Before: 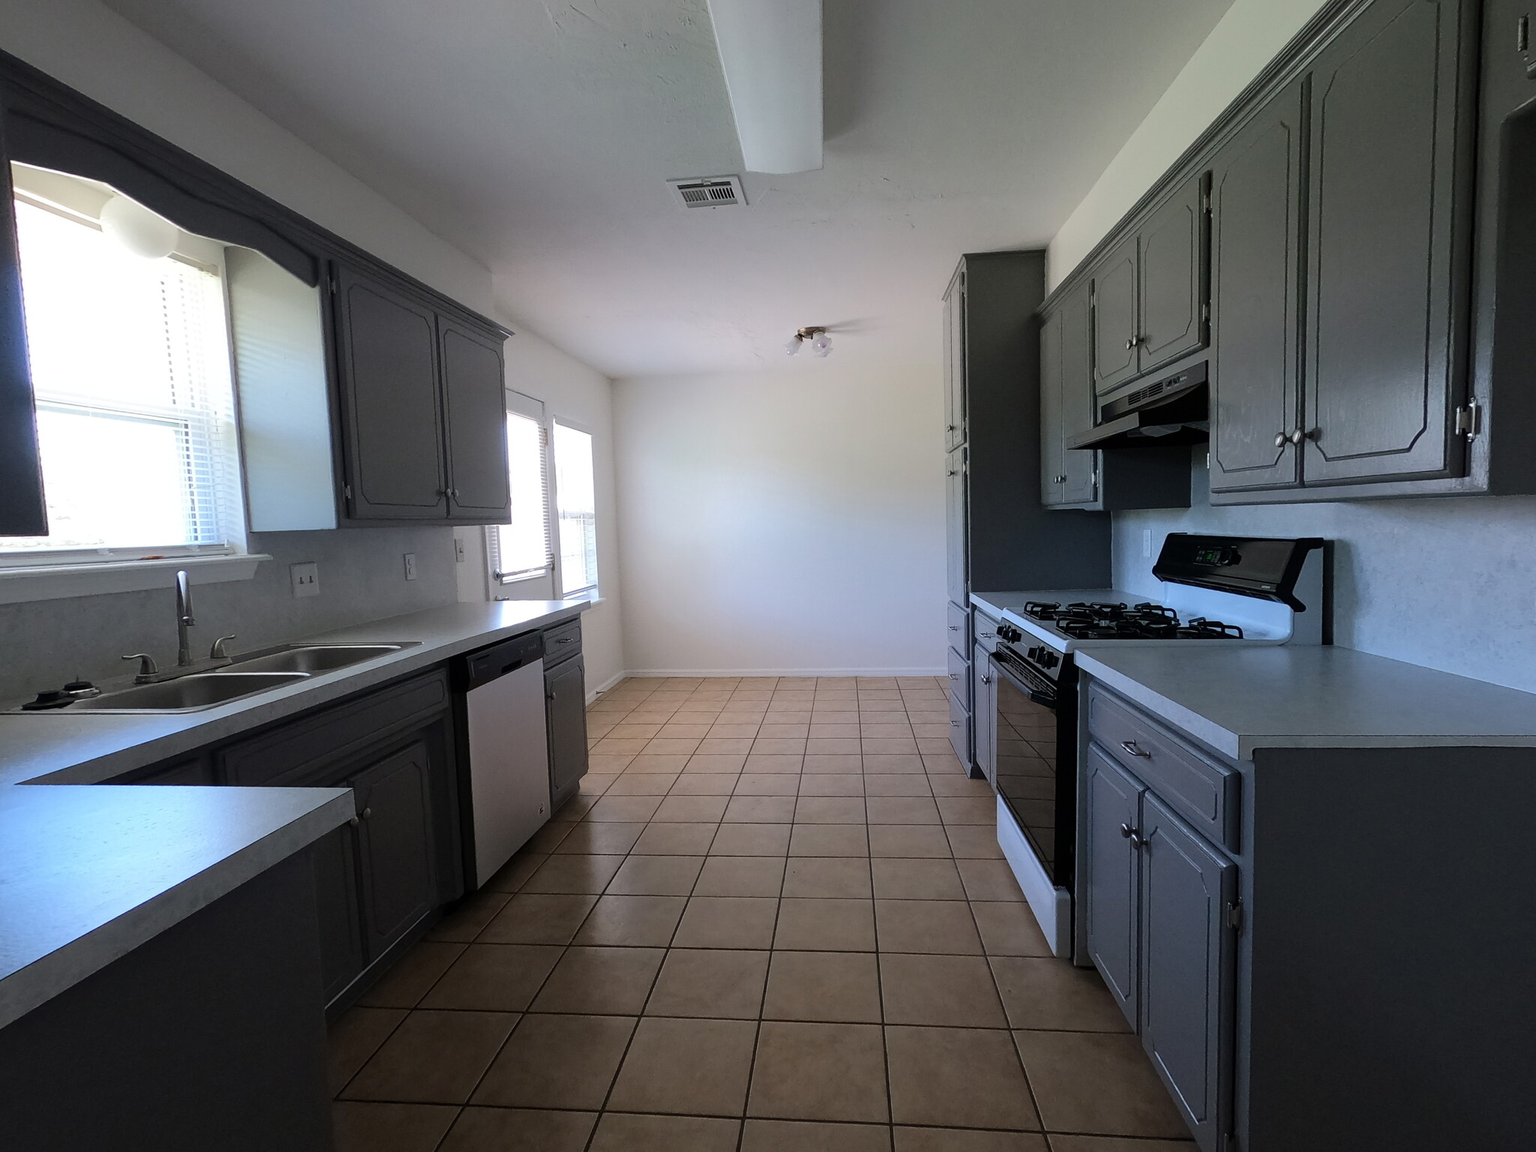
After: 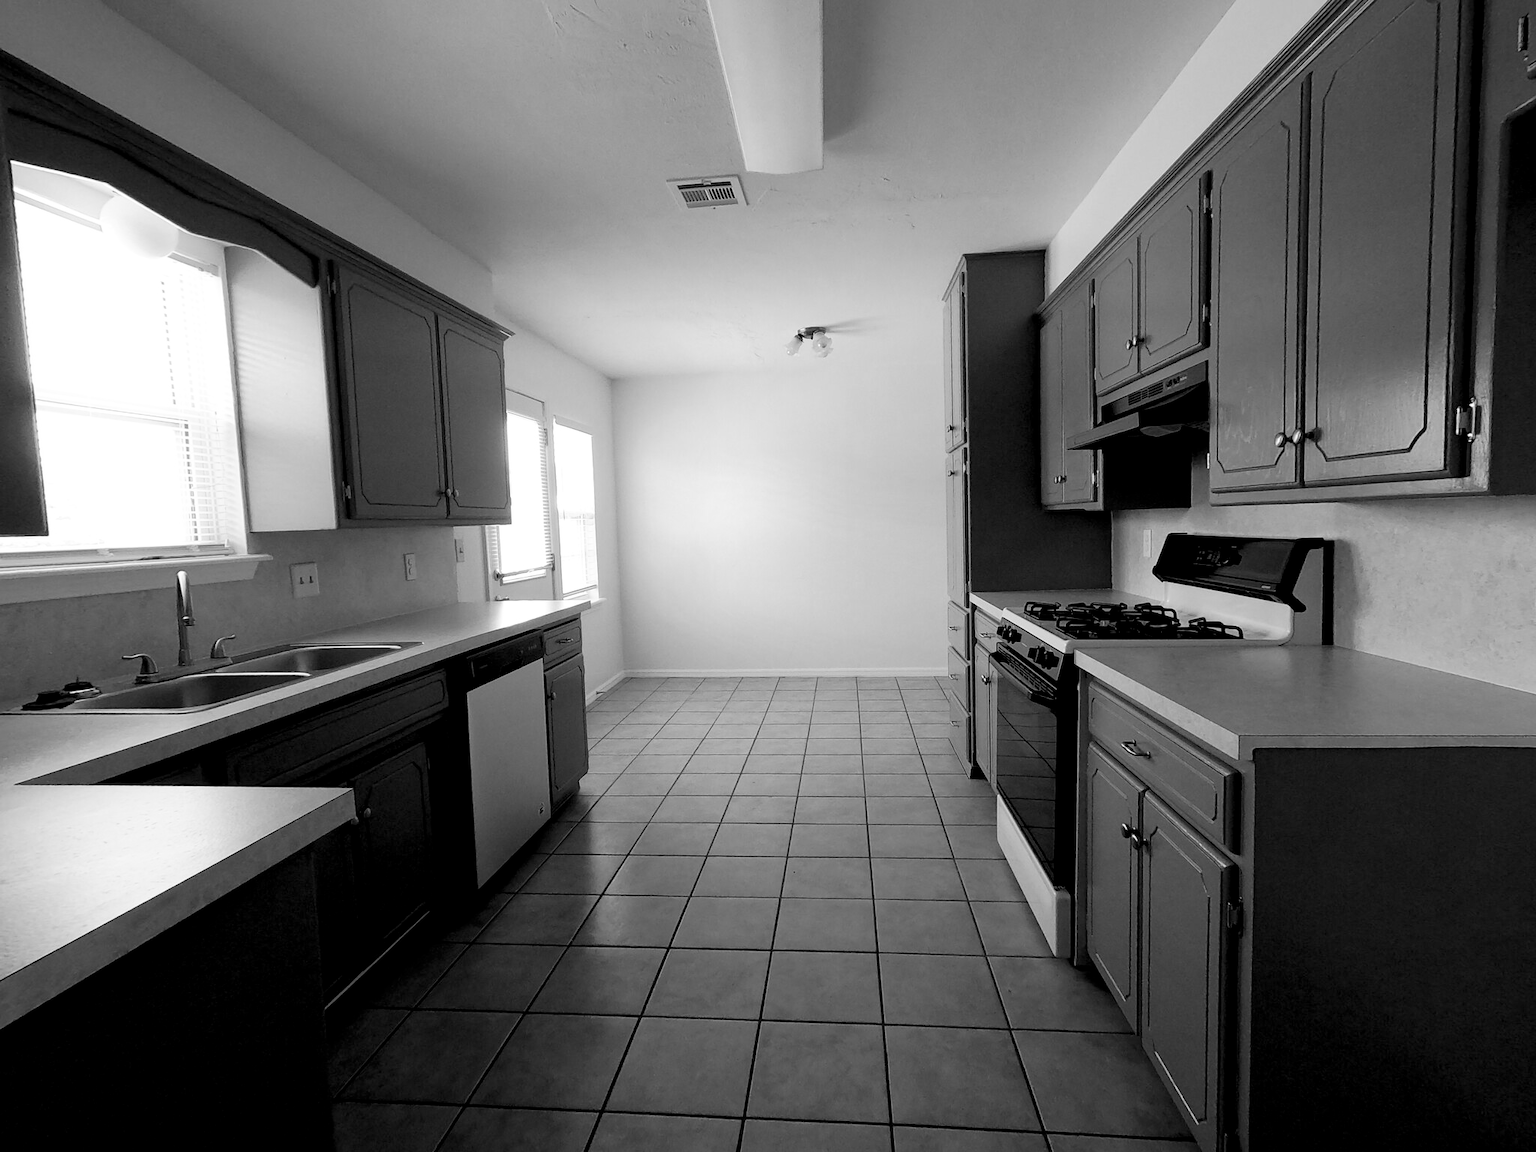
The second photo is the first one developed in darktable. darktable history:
exposure: black level correction 0.01, exposure 0.011 EV, compensate highlight preservation false
base curve: curves: ch0 [(0, 0) (0.688, 0.865) (1, 1)], preserve colors none
monochrome: on, module defaults
